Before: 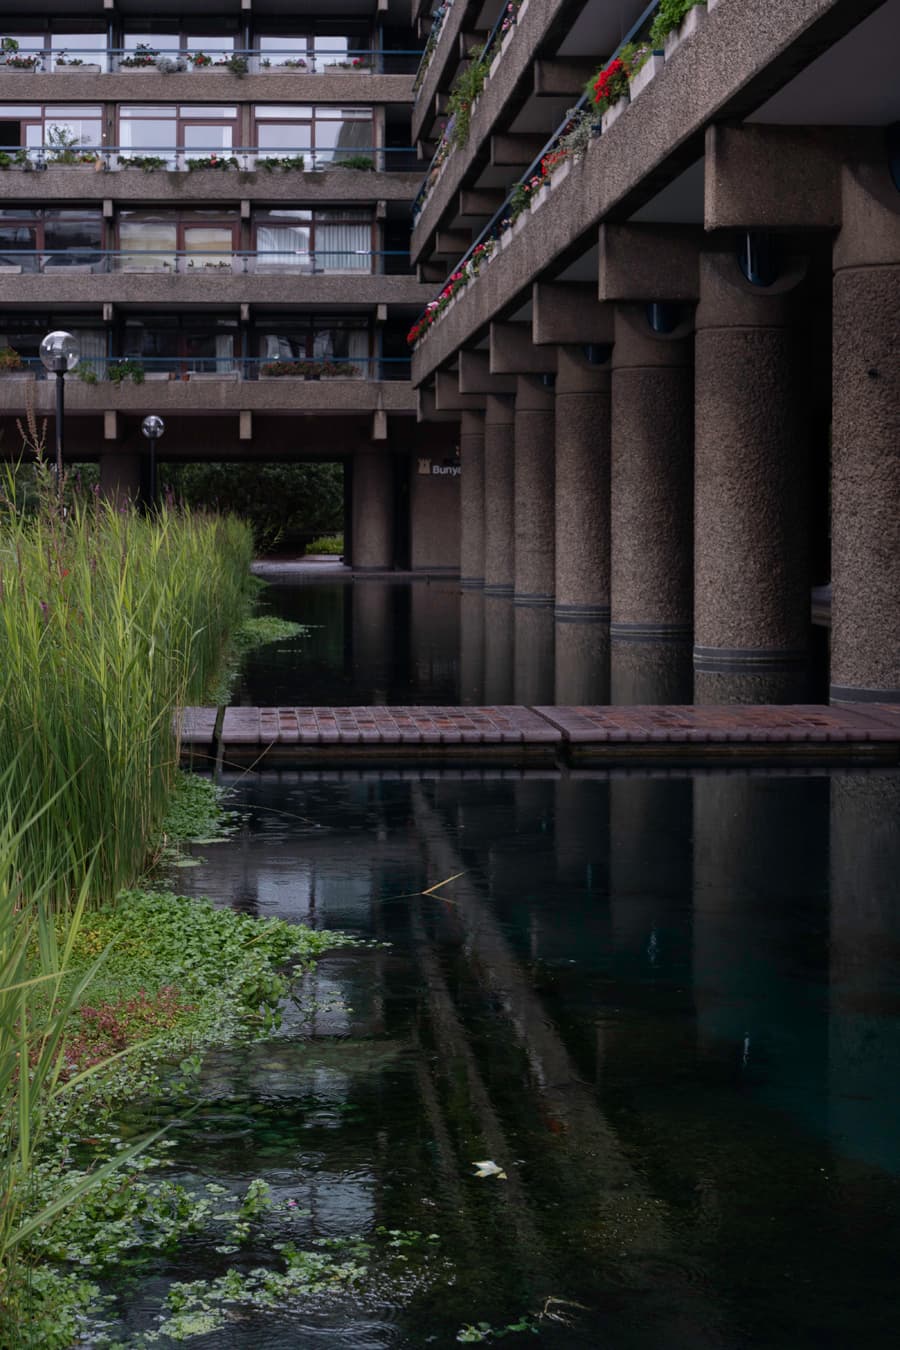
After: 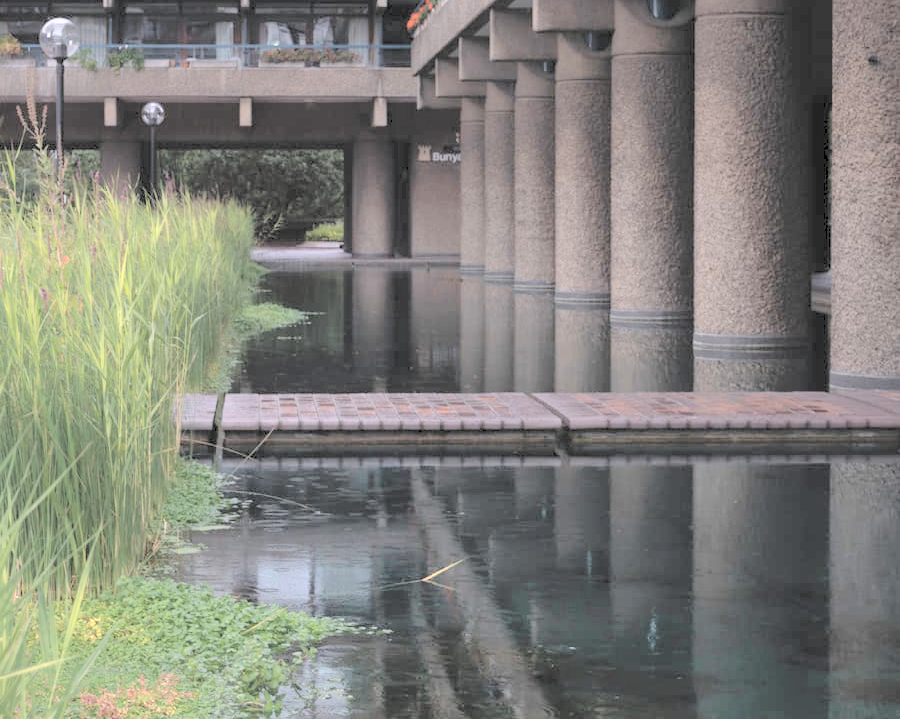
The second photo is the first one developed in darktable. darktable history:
color zones: curves: ch0 [(0.018, 0.548) (0.197, 0.654) (0.425, 0.447) (0.605, 0.658) (0.732, 0.579)]; ch1 [(0.105, 0.531) (0.224, 0.531) (0.386, 0.39) (0.618, 0.456) (0.732, 0.456) (0.956, 0.421)]; ch2 [(0.039, 0.583) (0.215, 0.465) (0.399, 0.544) (0.465, 0.548) (0.614, 0.447) (0.724, 0.43) (0.882, 0.623) (0.956, 0.632)]
local contrast: mode bilateral grid, contrast 19, coarseness 49, detail 102%, midtone range 0.2
contrast brightness saturation: brightness 0.989
crop and rotate: top 23.219%, bottom 23.518%
